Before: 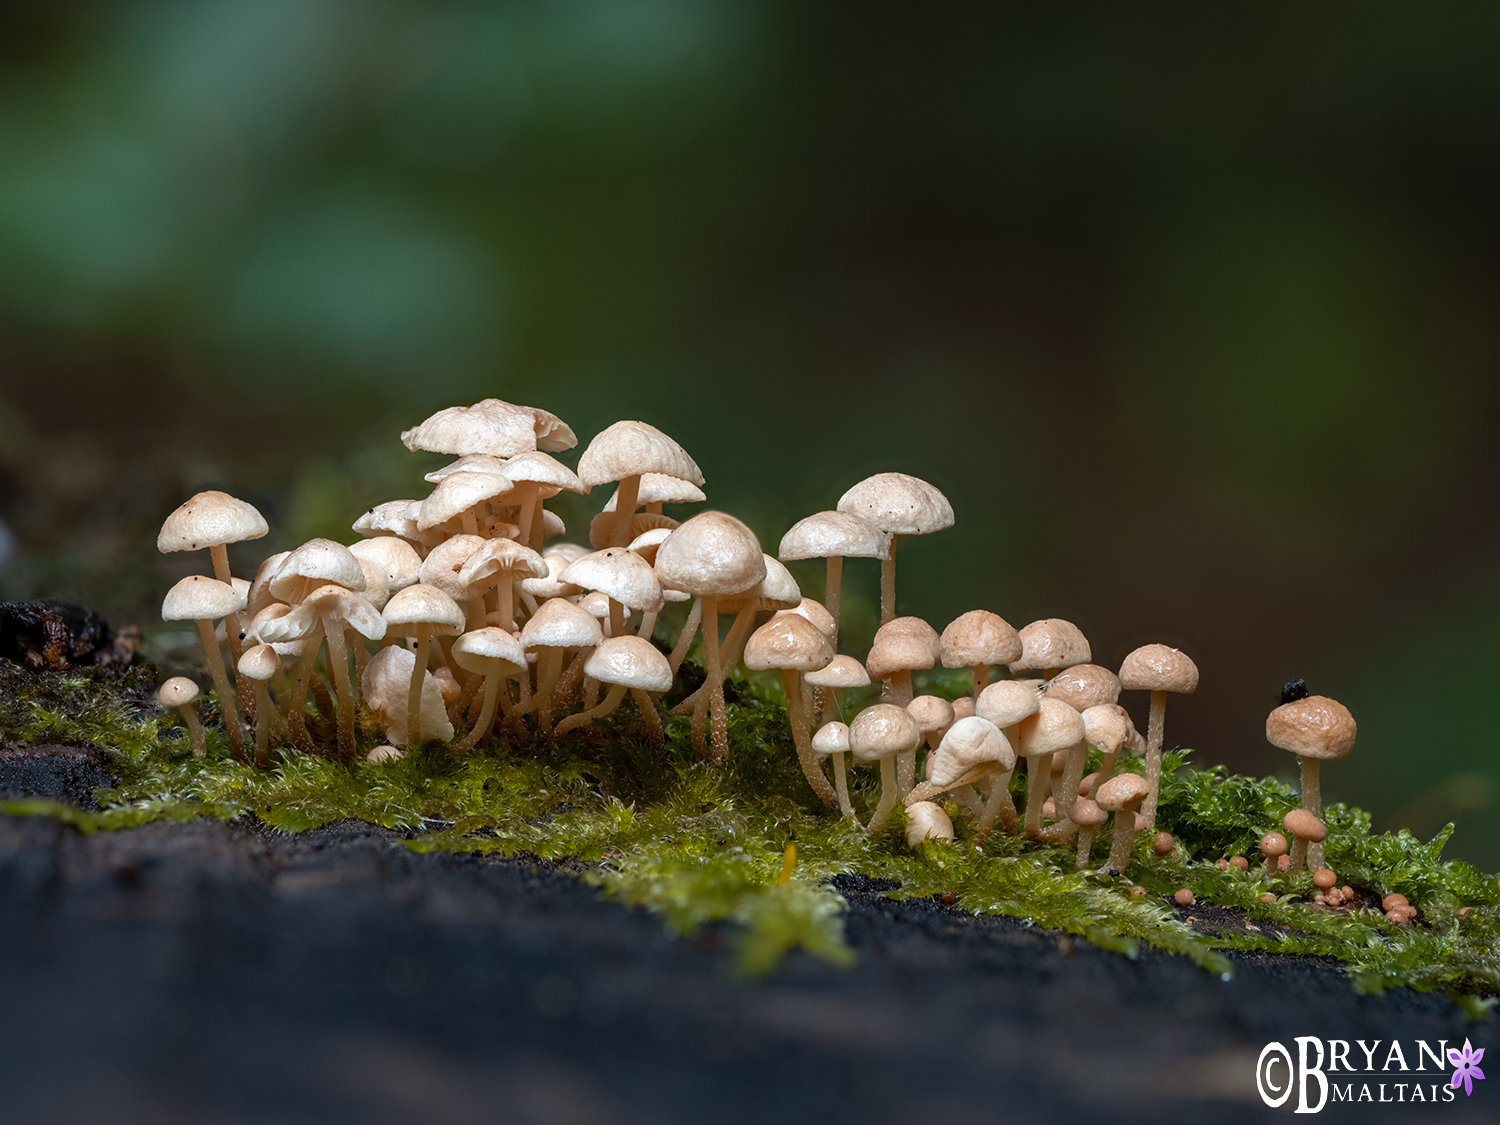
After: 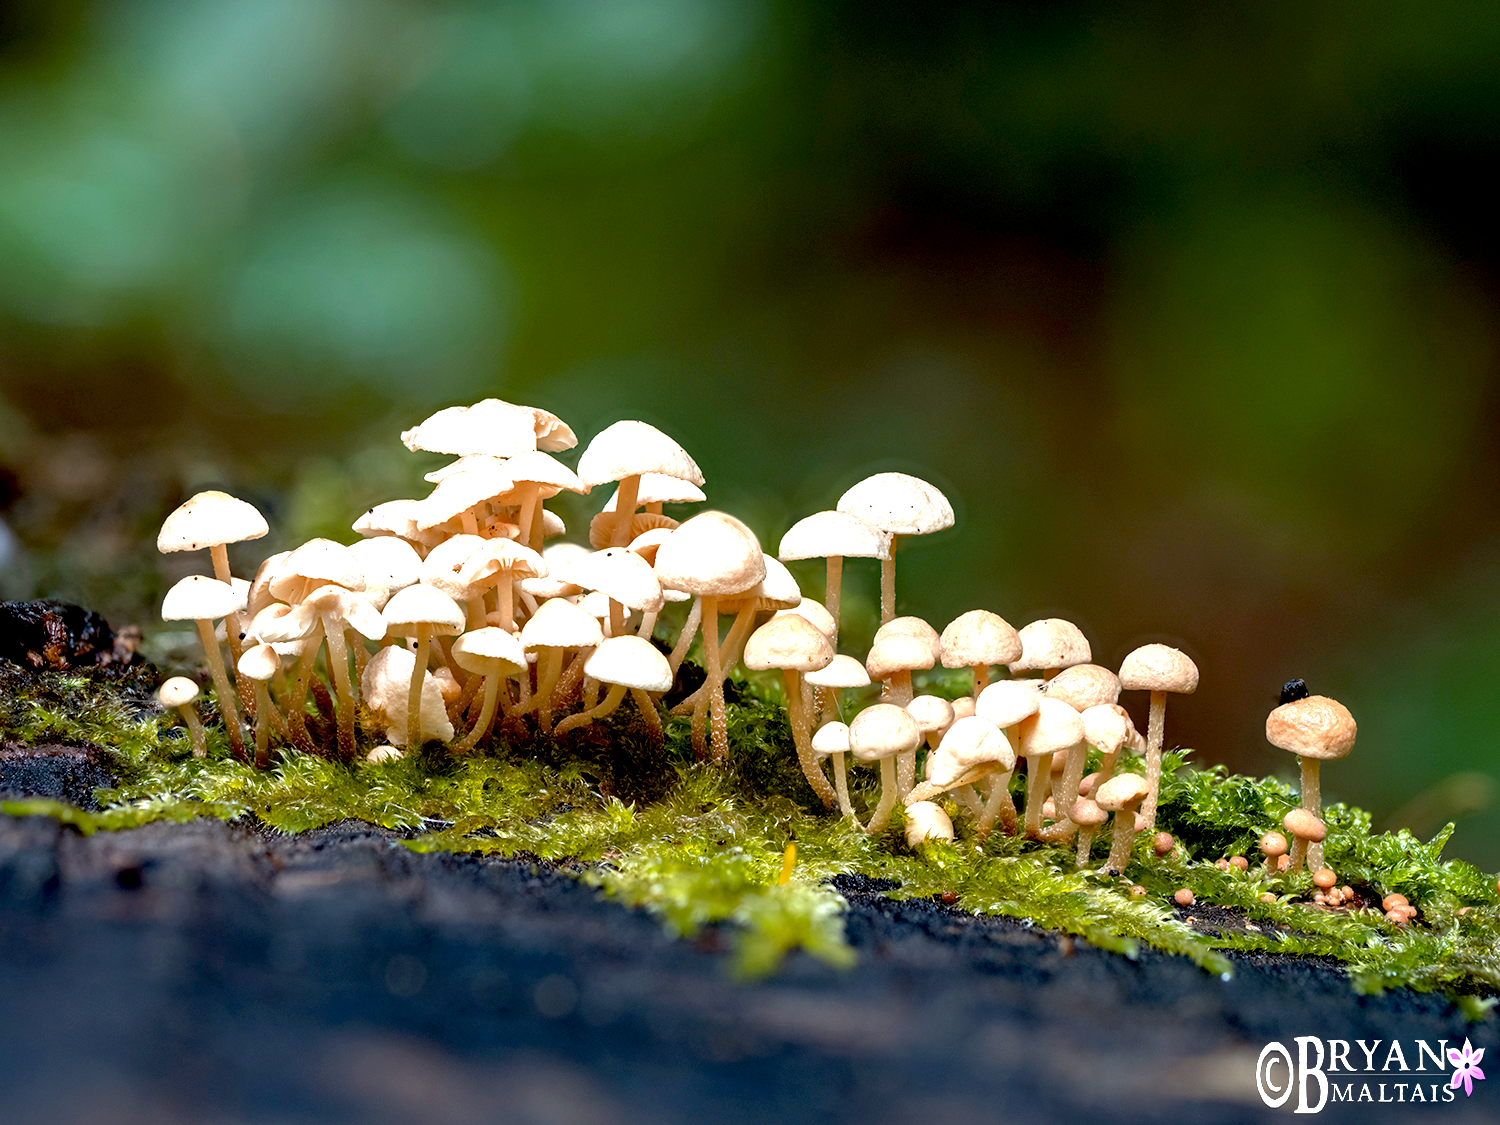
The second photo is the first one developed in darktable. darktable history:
color zones: curves: ch0 [(0, 0.5) (0.143, 0.5) (0.286, 0.5) (0.429, 0.5) (0.62, 0.489) (0.714, 0.445) (0.844, 0.496) (1, 0.5)]; ch1 [(0, 0.5) (0.143, 0.5) (0.286, 0.5) (0.429, 0.5) (0.571, 0.5) (0.714, 0.523) (0.857, 0.5) (1, 0.5)]
exposure: black level correction 0.009, exposure 1.425 EV, compensate highlight preservation false
